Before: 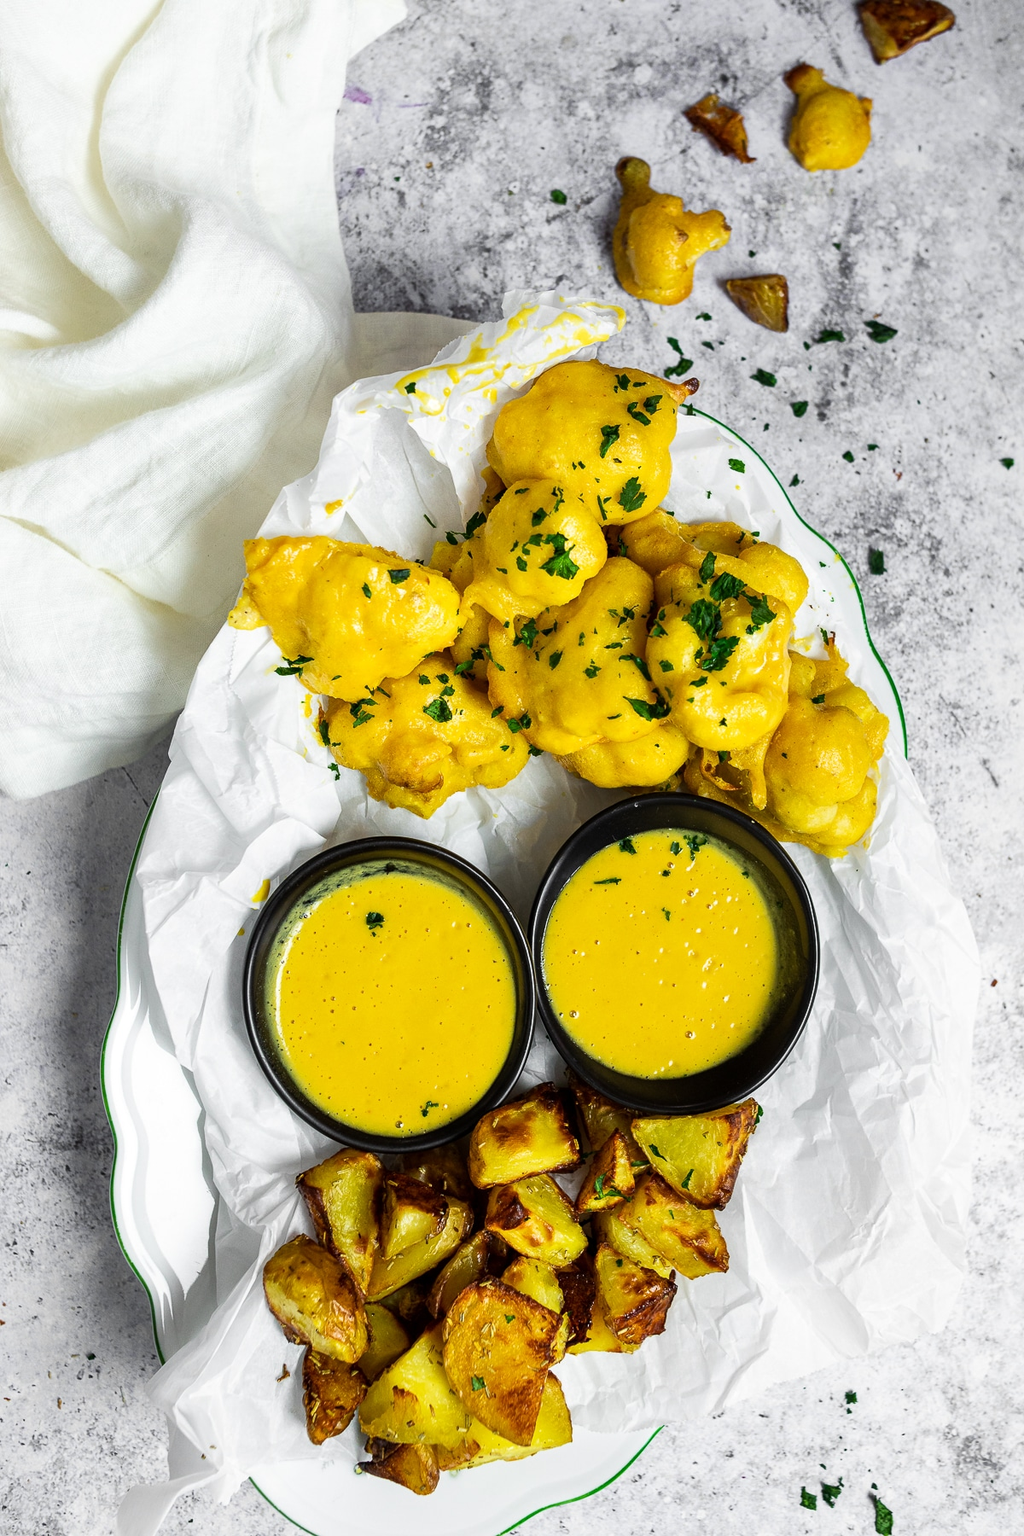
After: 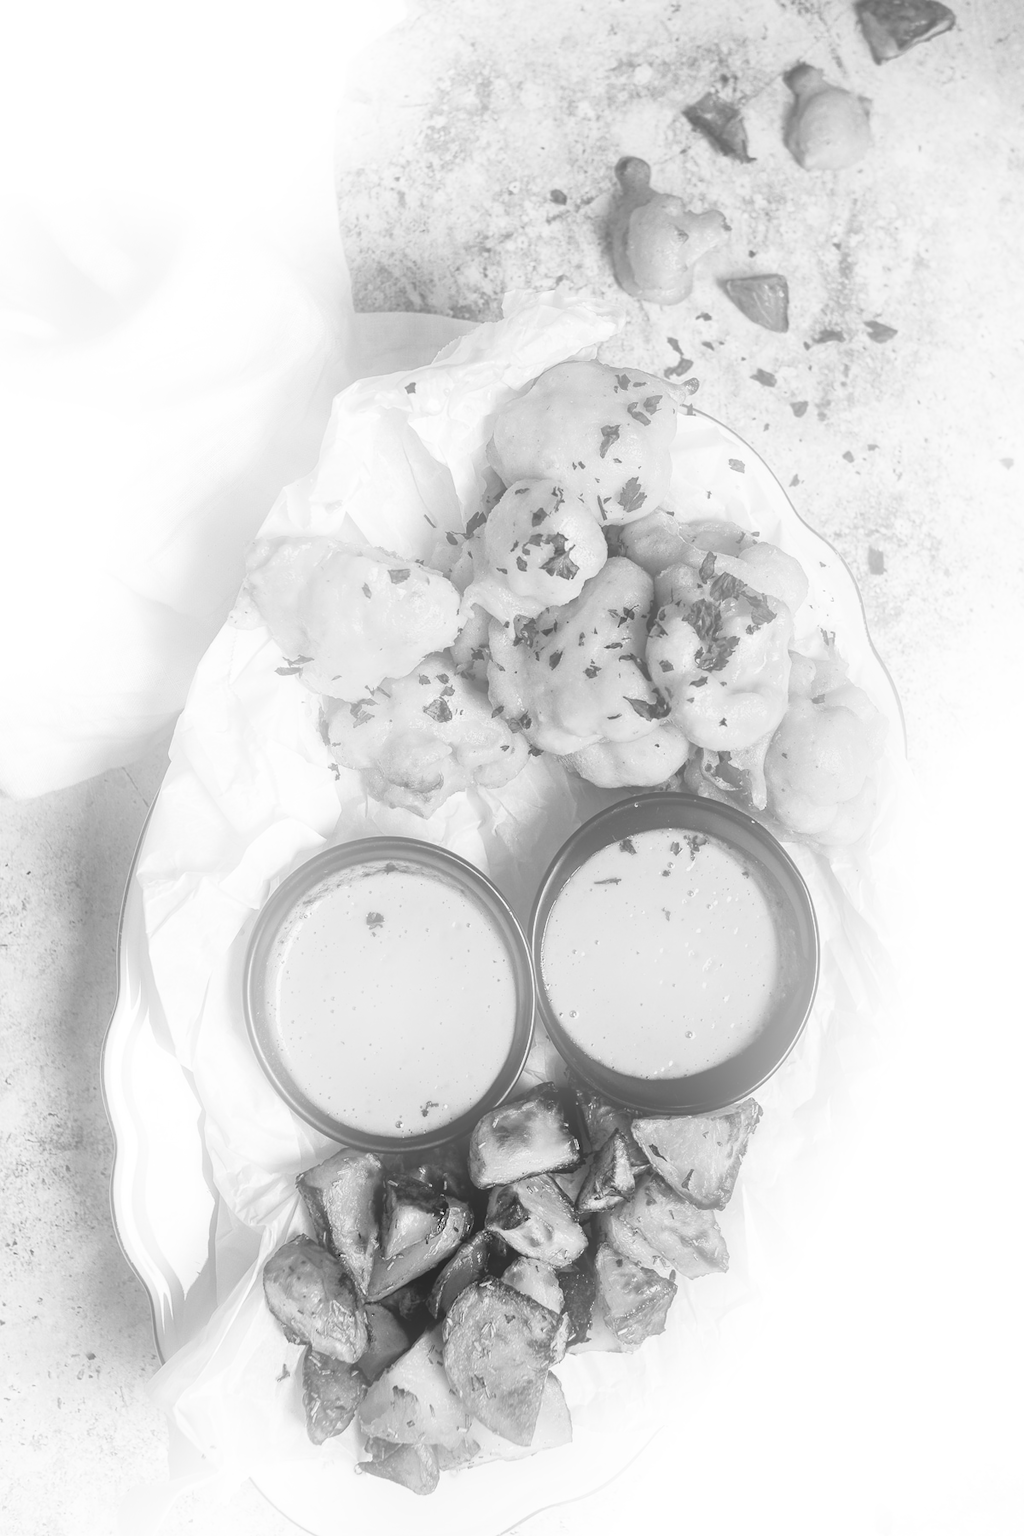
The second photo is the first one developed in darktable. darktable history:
monochrome: on, module defaults
bloom: on, module defaults
